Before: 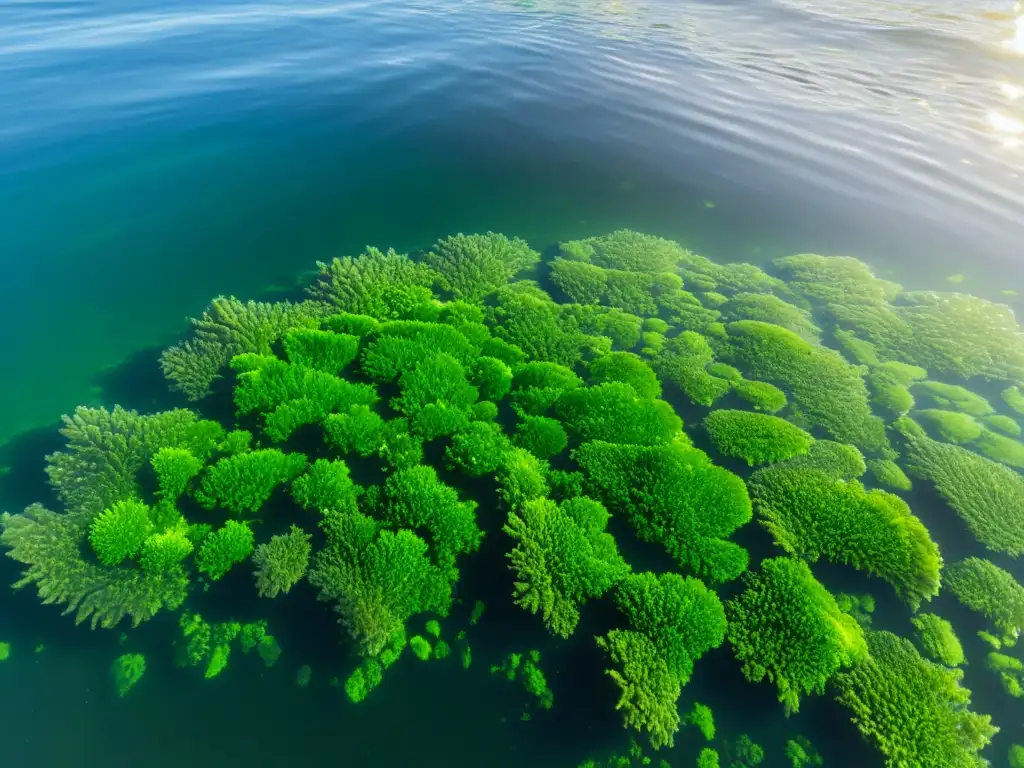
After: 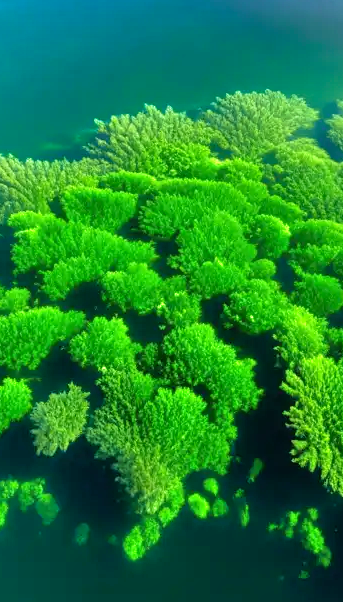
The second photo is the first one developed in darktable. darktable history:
tone equalizer: -7 EV 0.15 EV, -6 EV 0.6 EV, -5 EV 1.15 EV, -4 EV 1.33 EV, -3 EV 1.15 EV, -2 EV 0.6 EV, -1 EV 0.15 EV, mask exposure compensation -0.5 EV
velvia: on, module defaults
crop and rotate: left 21.77%, top 18.528%, right 44.676%, bottom 2.997%
exposure: exposure -0.153 EV, compensate highlight preservation false
